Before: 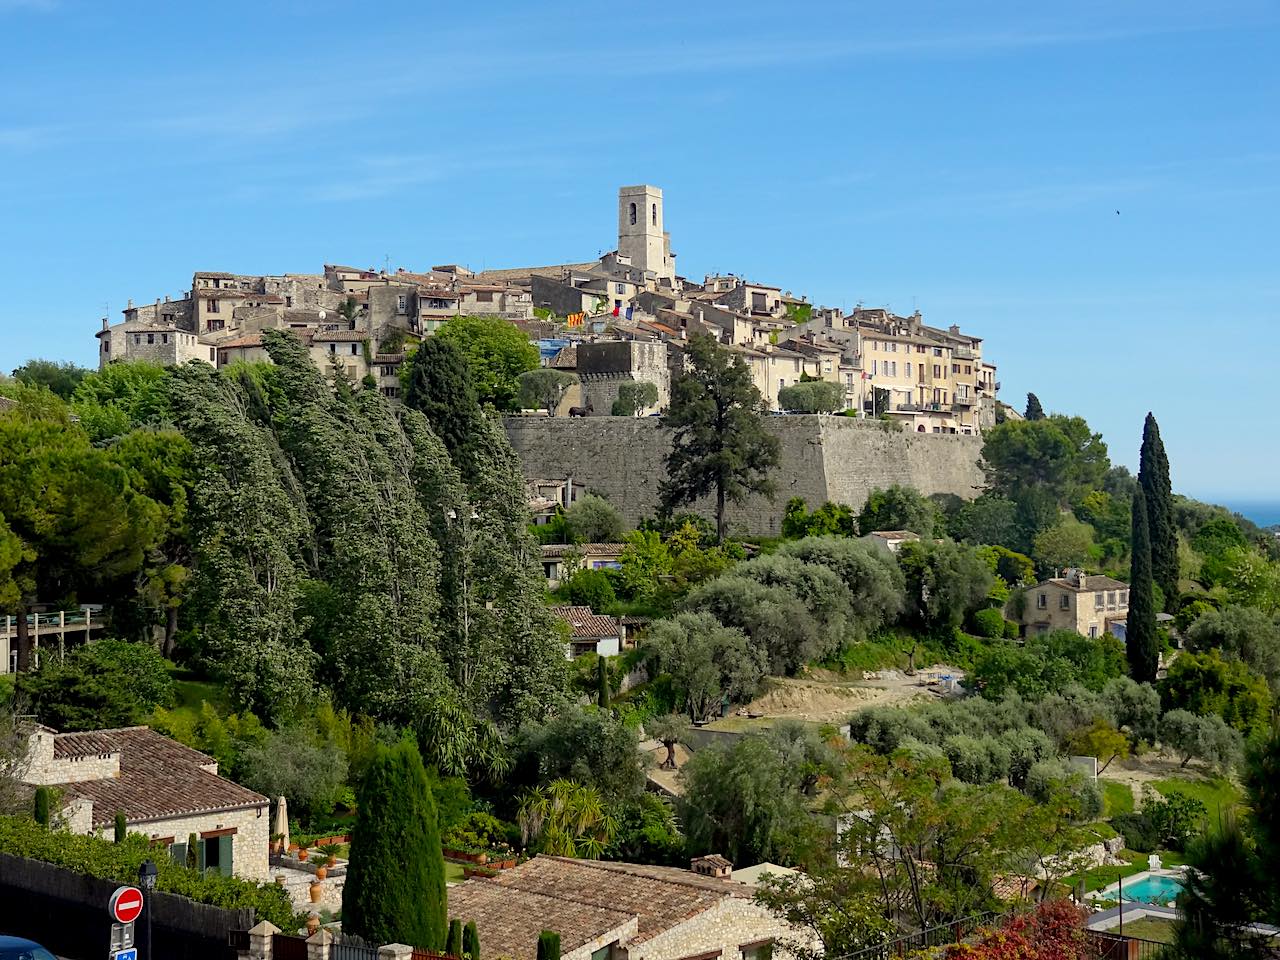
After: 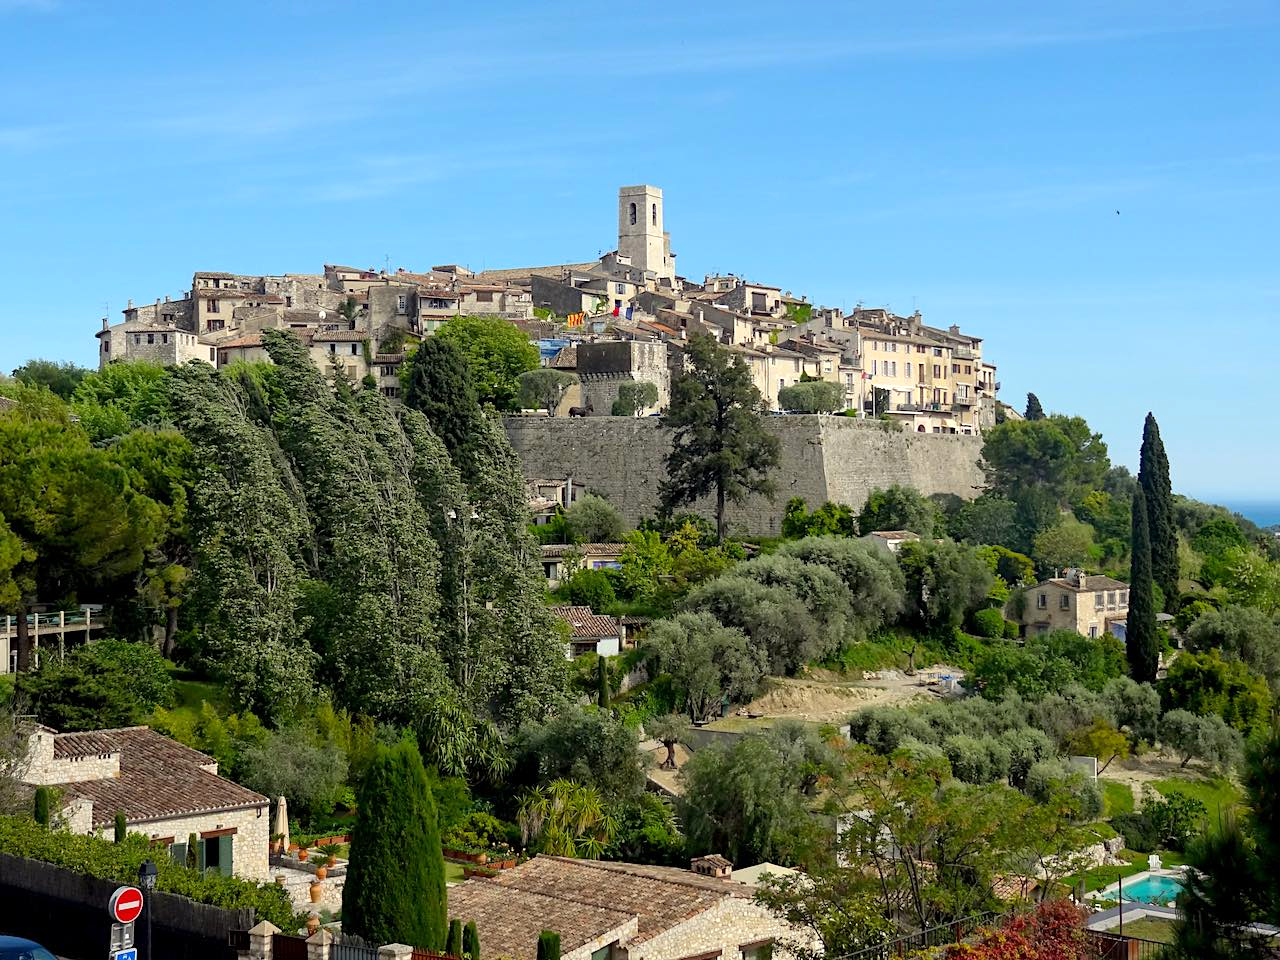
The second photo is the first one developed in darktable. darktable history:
exposure: exposure 0.21 EV, compensate highlight preservation false
